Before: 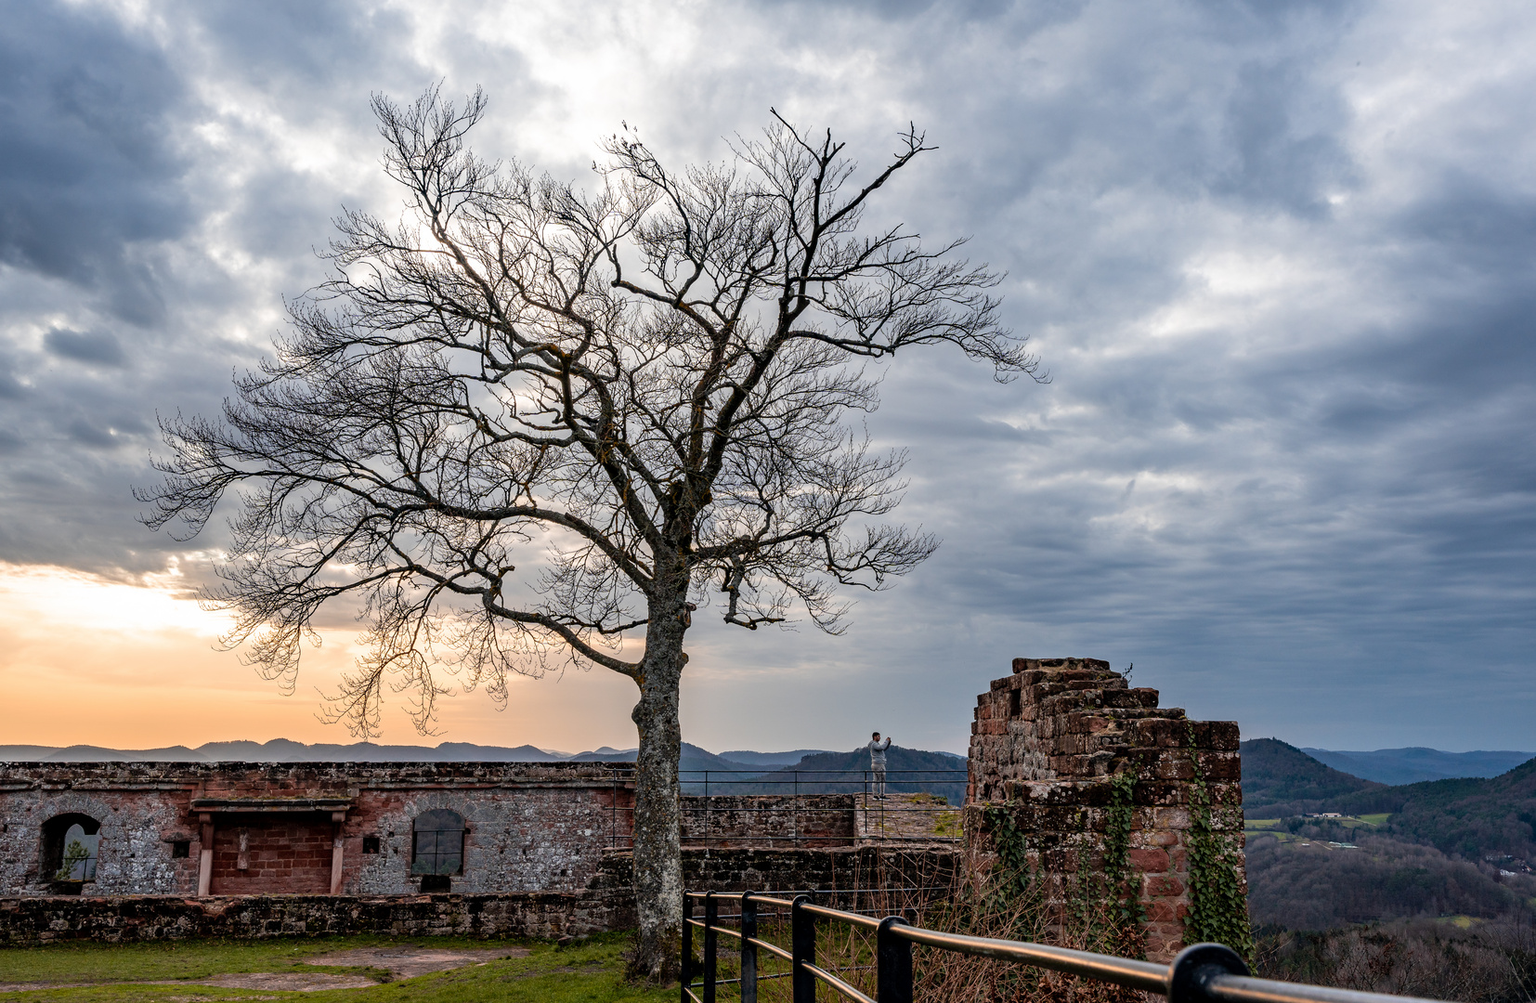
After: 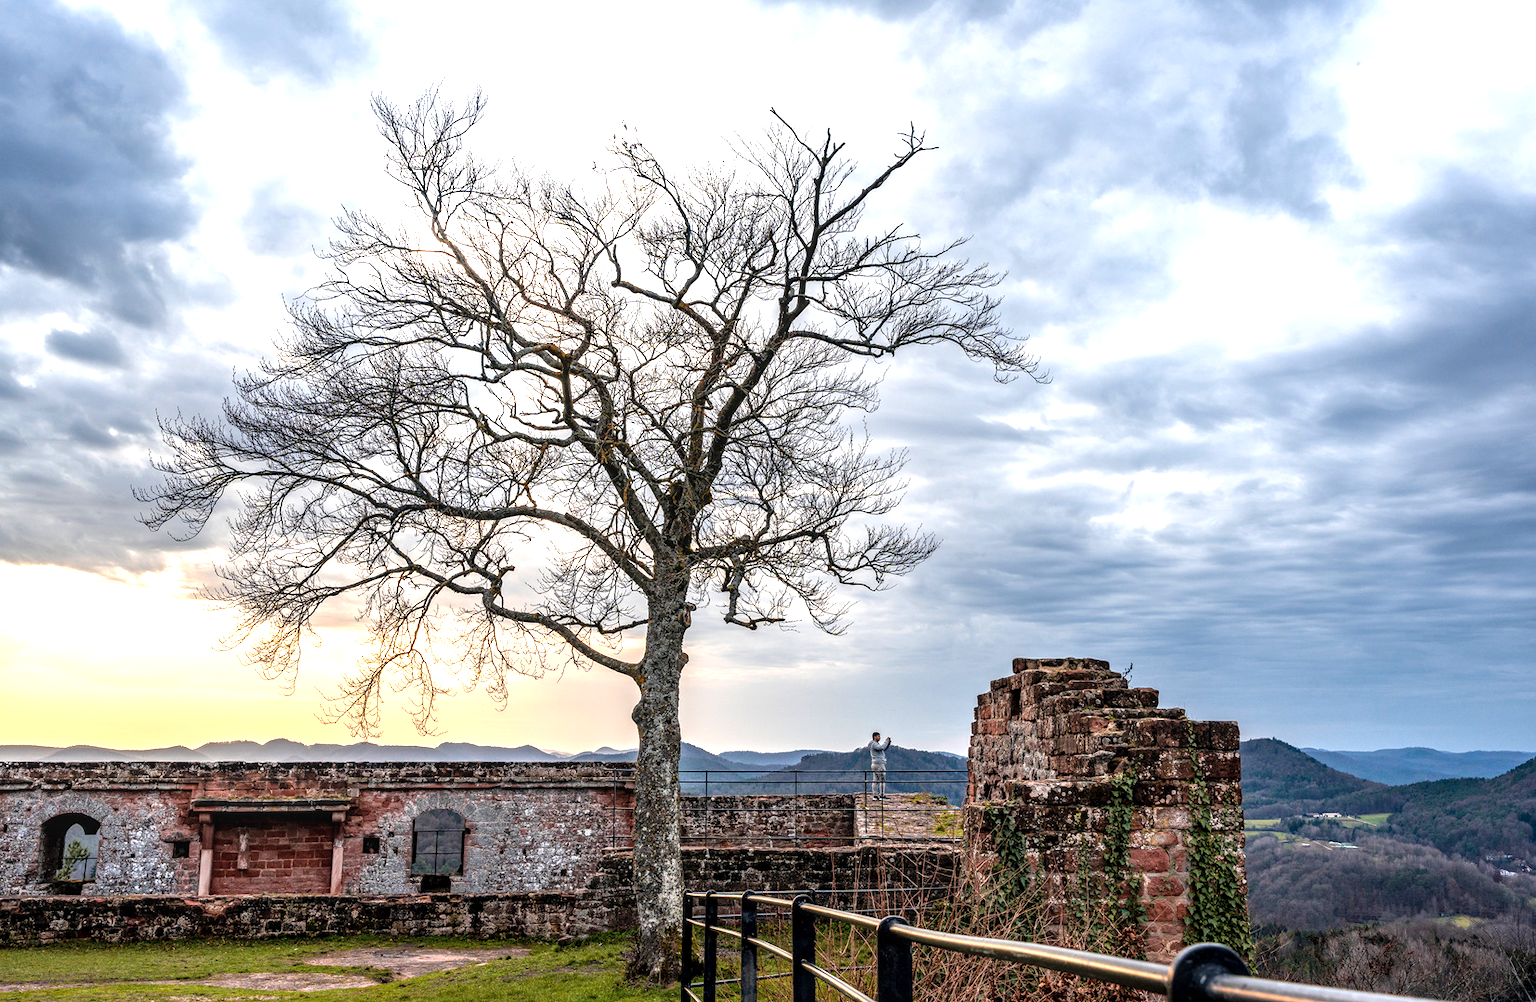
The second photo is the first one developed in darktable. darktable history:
exposure: black level correction 0, exposure 1.001 EV, compensate exposure bias true, compensate highlight preservation false
local contrast: on, module defaults
